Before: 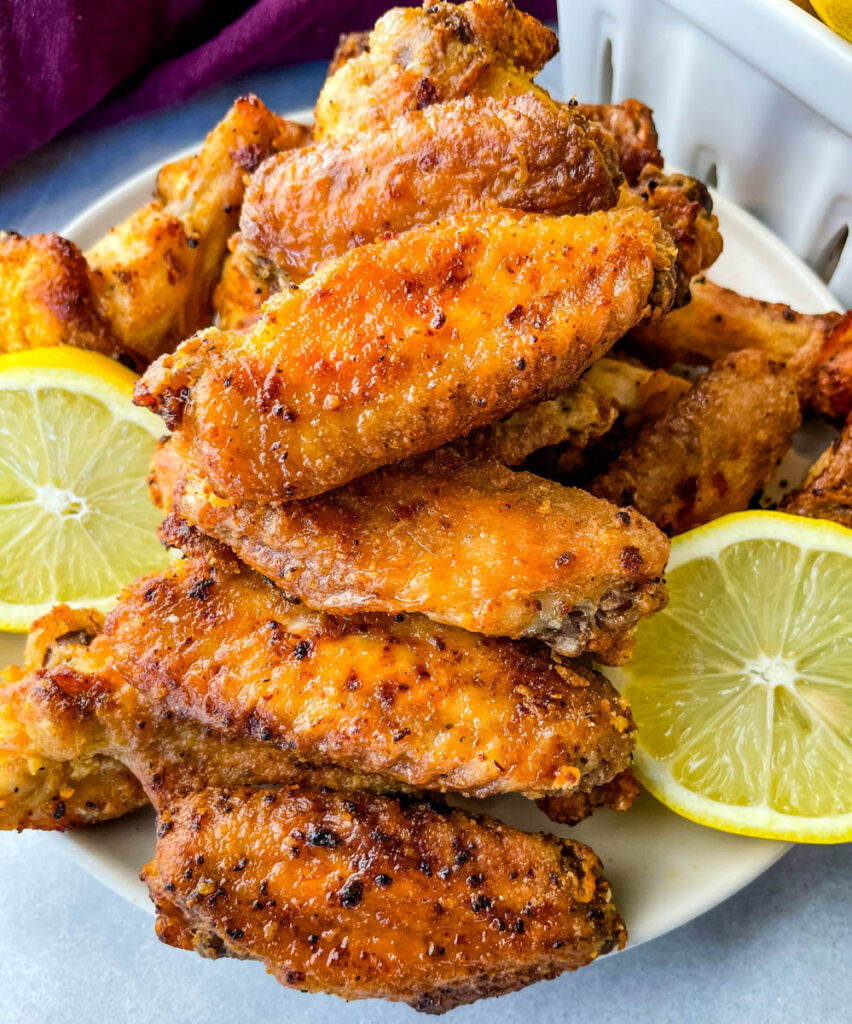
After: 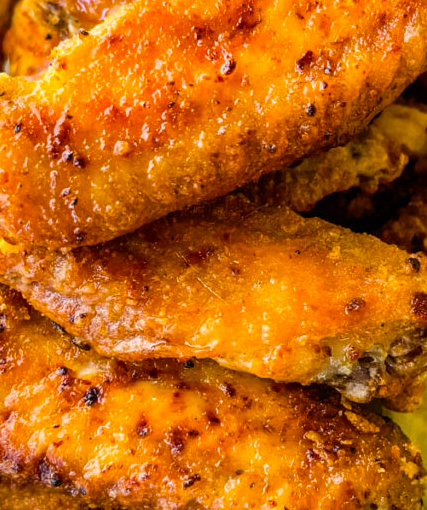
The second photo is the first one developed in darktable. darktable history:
color balance rgb: highlights gain › chroma 0.719%, highlights gain › hue 55.23°, linear chroma grading › global chroma 15.46%, perceptual saturation grading › global saturation 15.02%
crop: left 24.726%, top 24.886%, right 25.123%, bottom 25.264%
